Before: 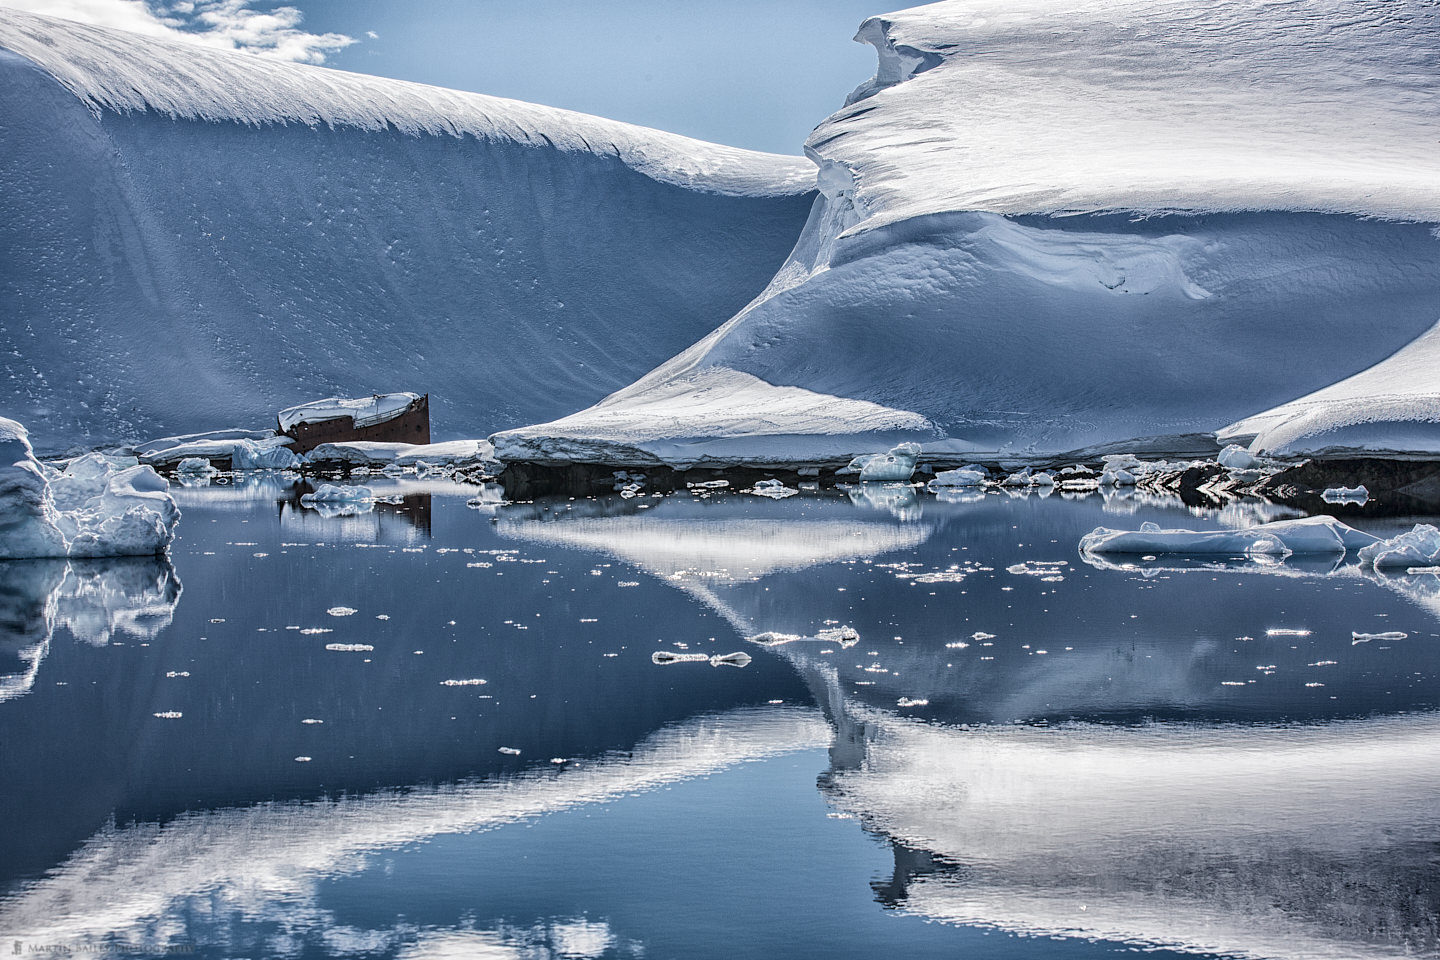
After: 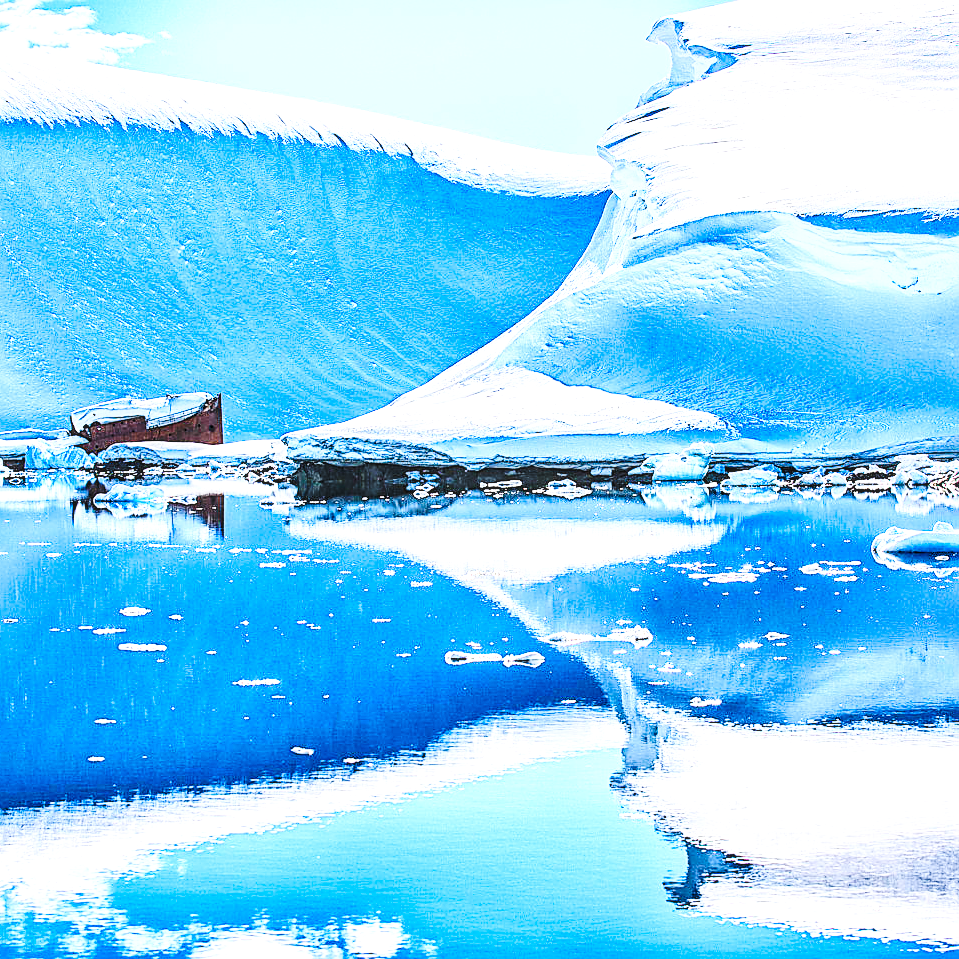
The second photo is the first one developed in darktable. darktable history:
exposure: black level correction 0, exposure 1 EV, compensate exposure bias true, compensate highlight preservation false
crop and rotate: left 14.385%, right 18.948%
base curve: curves: ch0 [(0, 0) (0.036, 0.025) (0.121, 0.166) (0.206, 0.329) (0.605, 0.79) (1, 1)], preserve colors none
local contrast: on, module defaults
contrast brightness saturation: contrast 0.2, brightness 0.2, saturation 0.8
color balance rgb: perceptual saturation grading › global saturation 20%, perceptual saturation grading › highlights -25%, perceptual saturation grading › shadows 25%
levels: mode automatic
sharpen: on, module defaults
